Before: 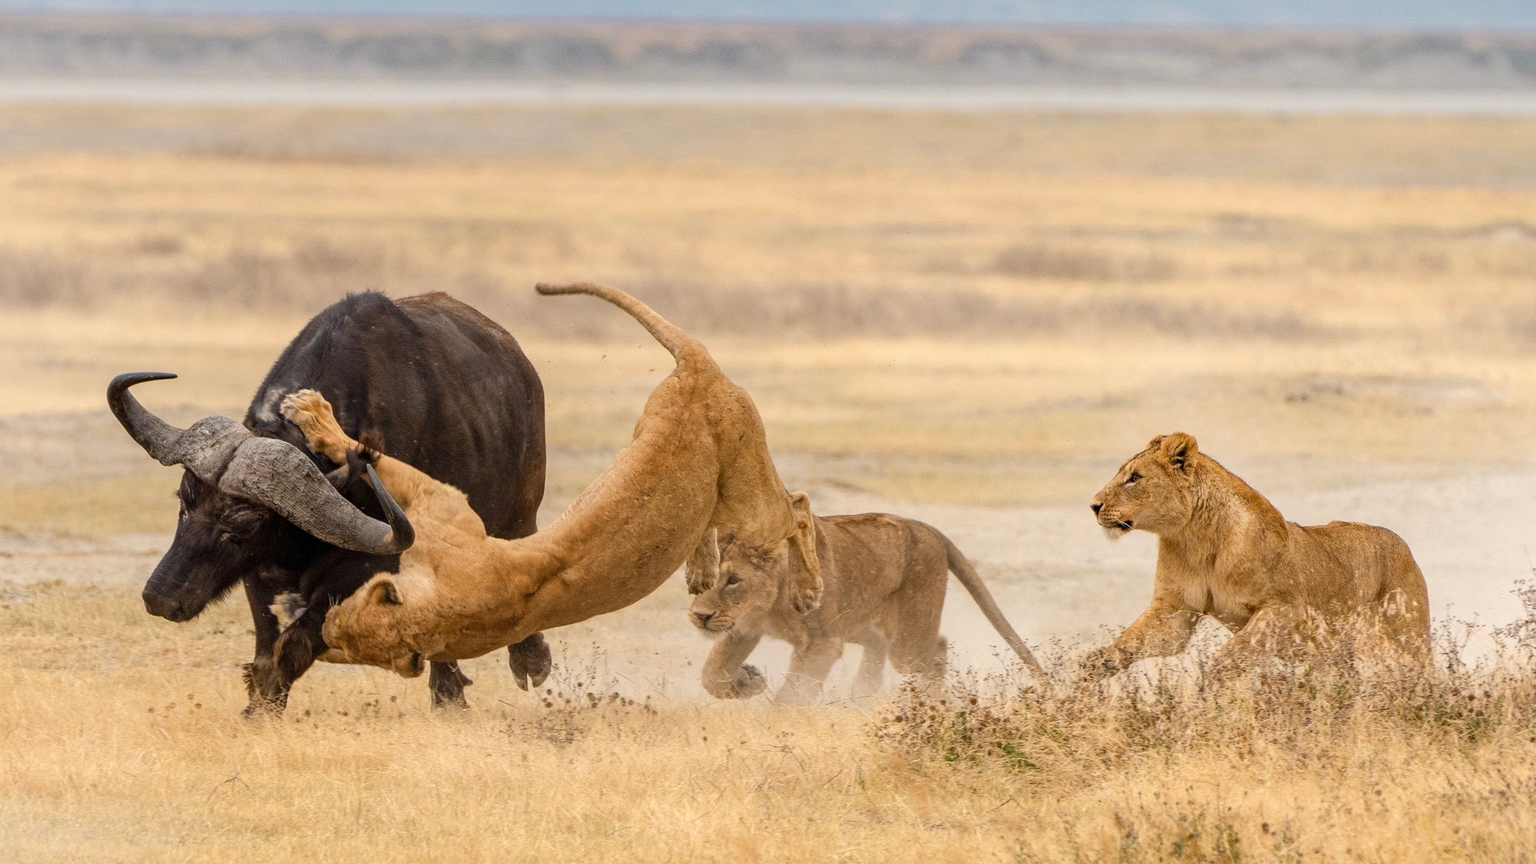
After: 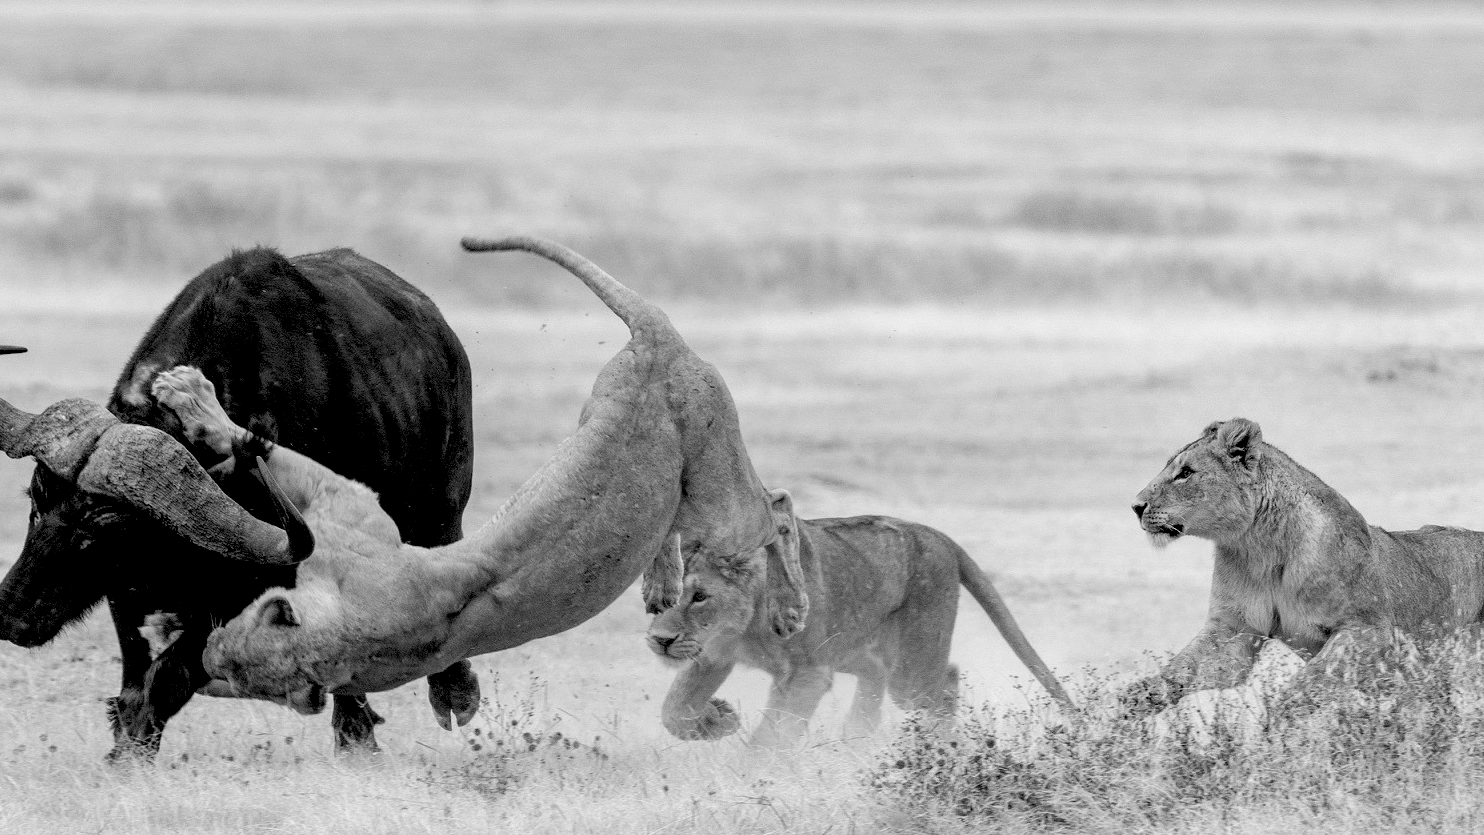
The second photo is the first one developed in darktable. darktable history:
monochrome: on, module defaults
rgb levels: levels [[0.034, 0.472, 0.904], [0, 0.5, 1], [0, 0.5, 1]]
crop and rotate: left 10.071%, top 10.071%, right 10.02%, bottom 10.02%
